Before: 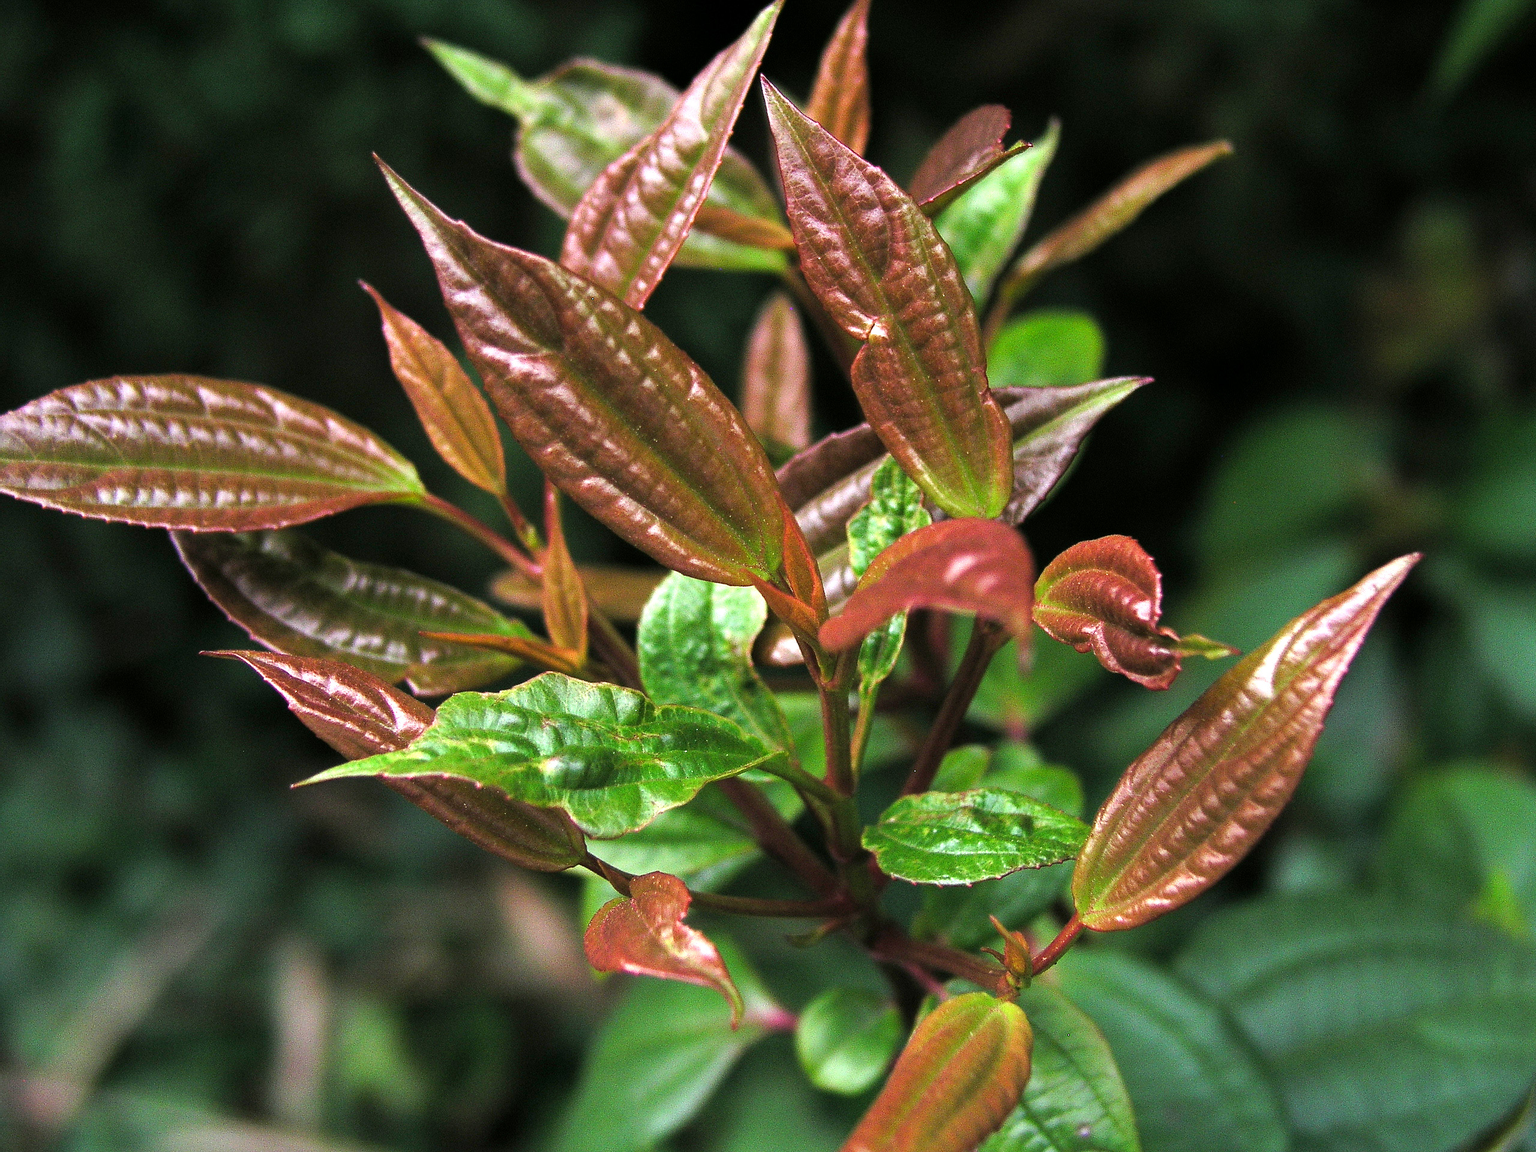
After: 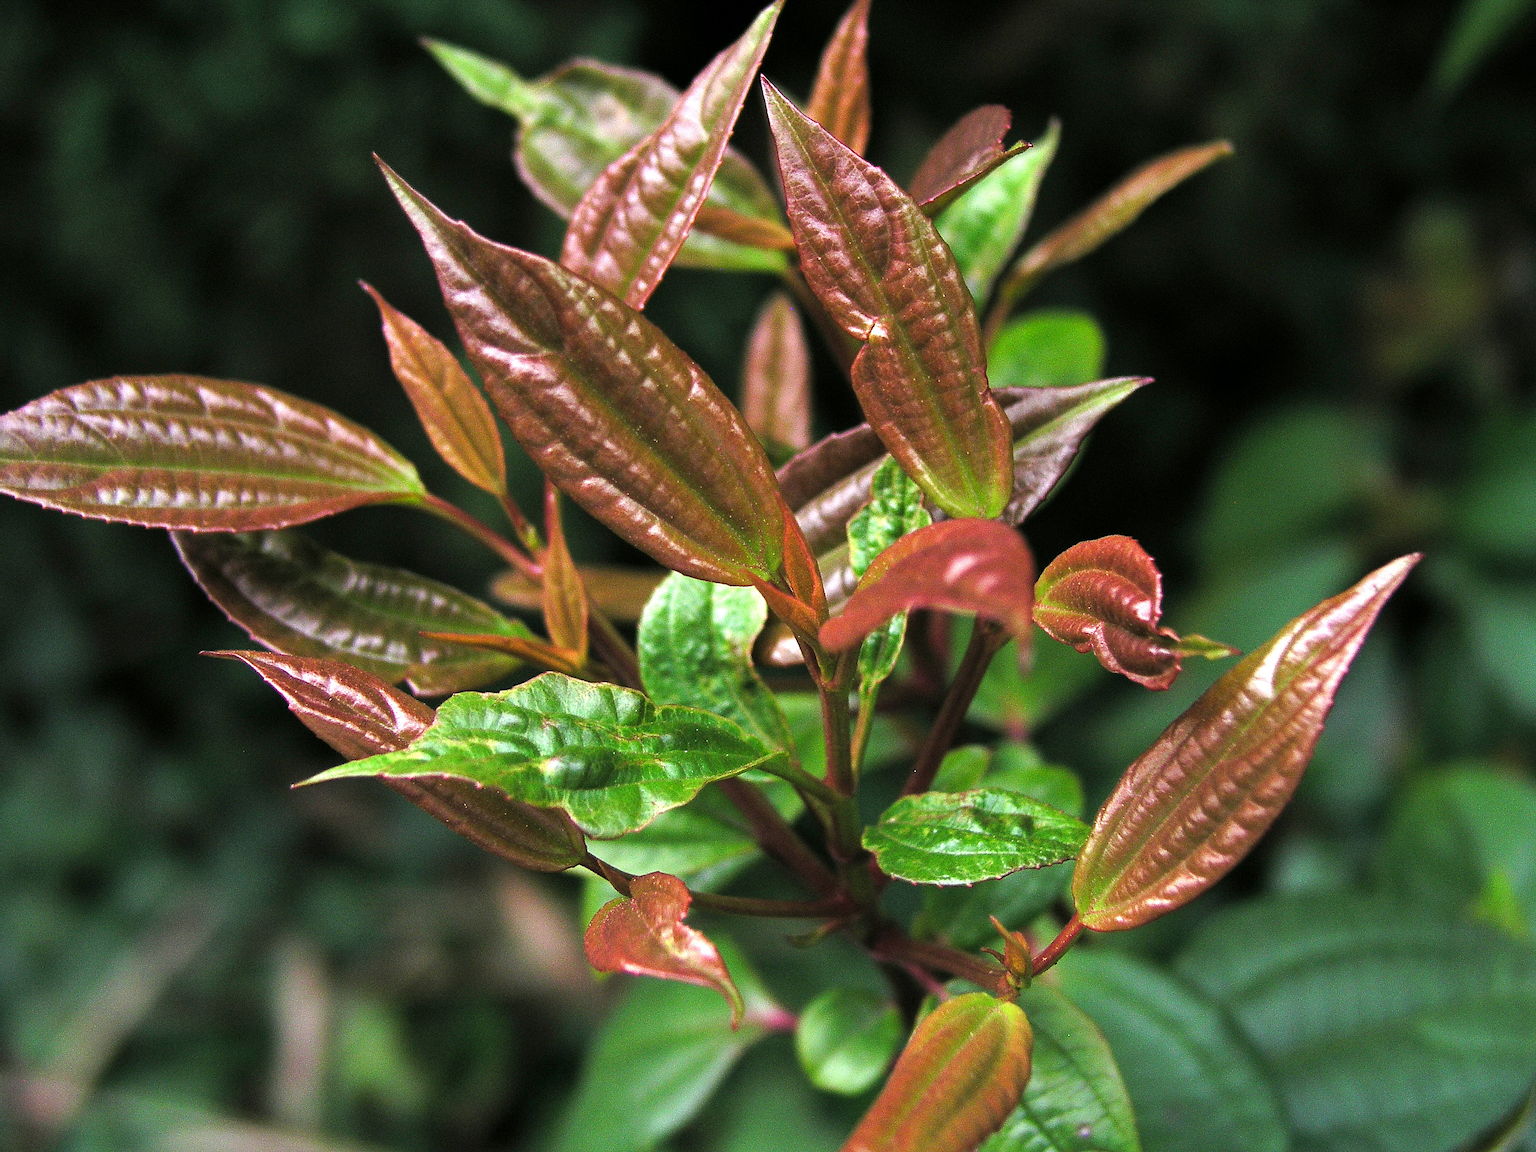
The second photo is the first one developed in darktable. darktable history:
shadows and highlights: radius 125.22, shadows 21.1, highlights -21.21, low approximation 0.01
